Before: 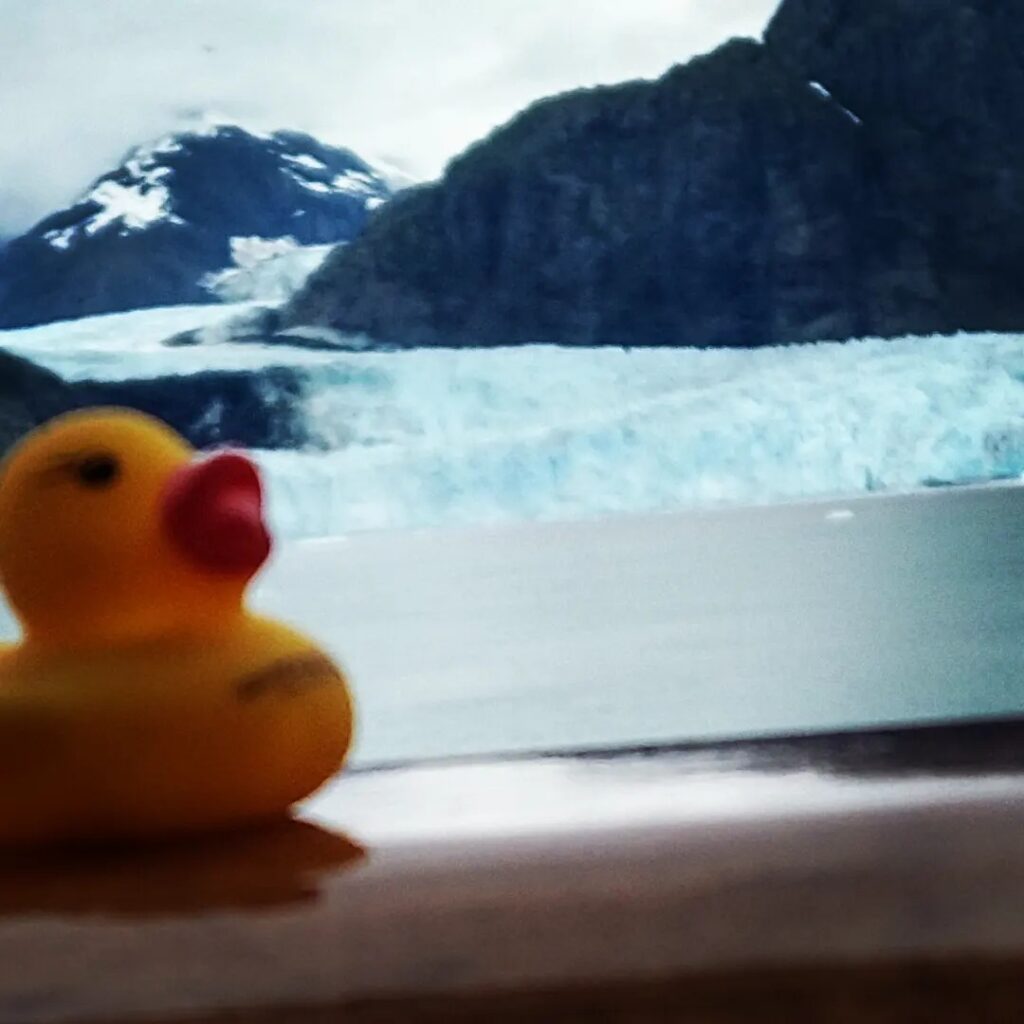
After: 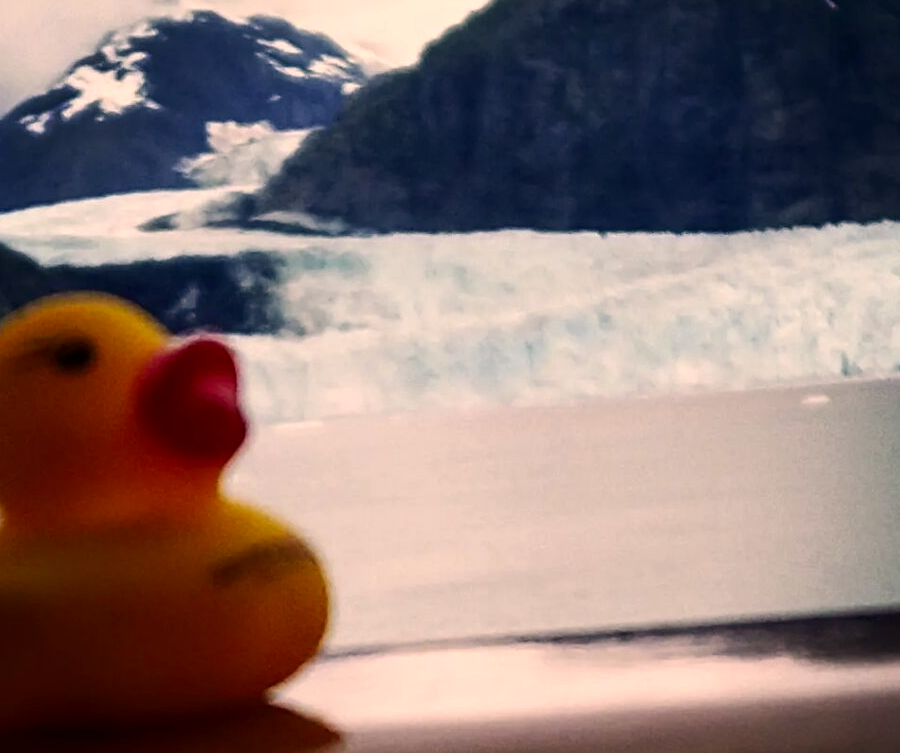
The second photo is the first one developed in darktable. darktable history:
crop and rotate: left 2.425%, top 11.305%, right 9.6%, bottom 15.08%
color correction: highlights a* 17.88, highlights b* 18.79
contrast brightness saturation: brightness -0.09
